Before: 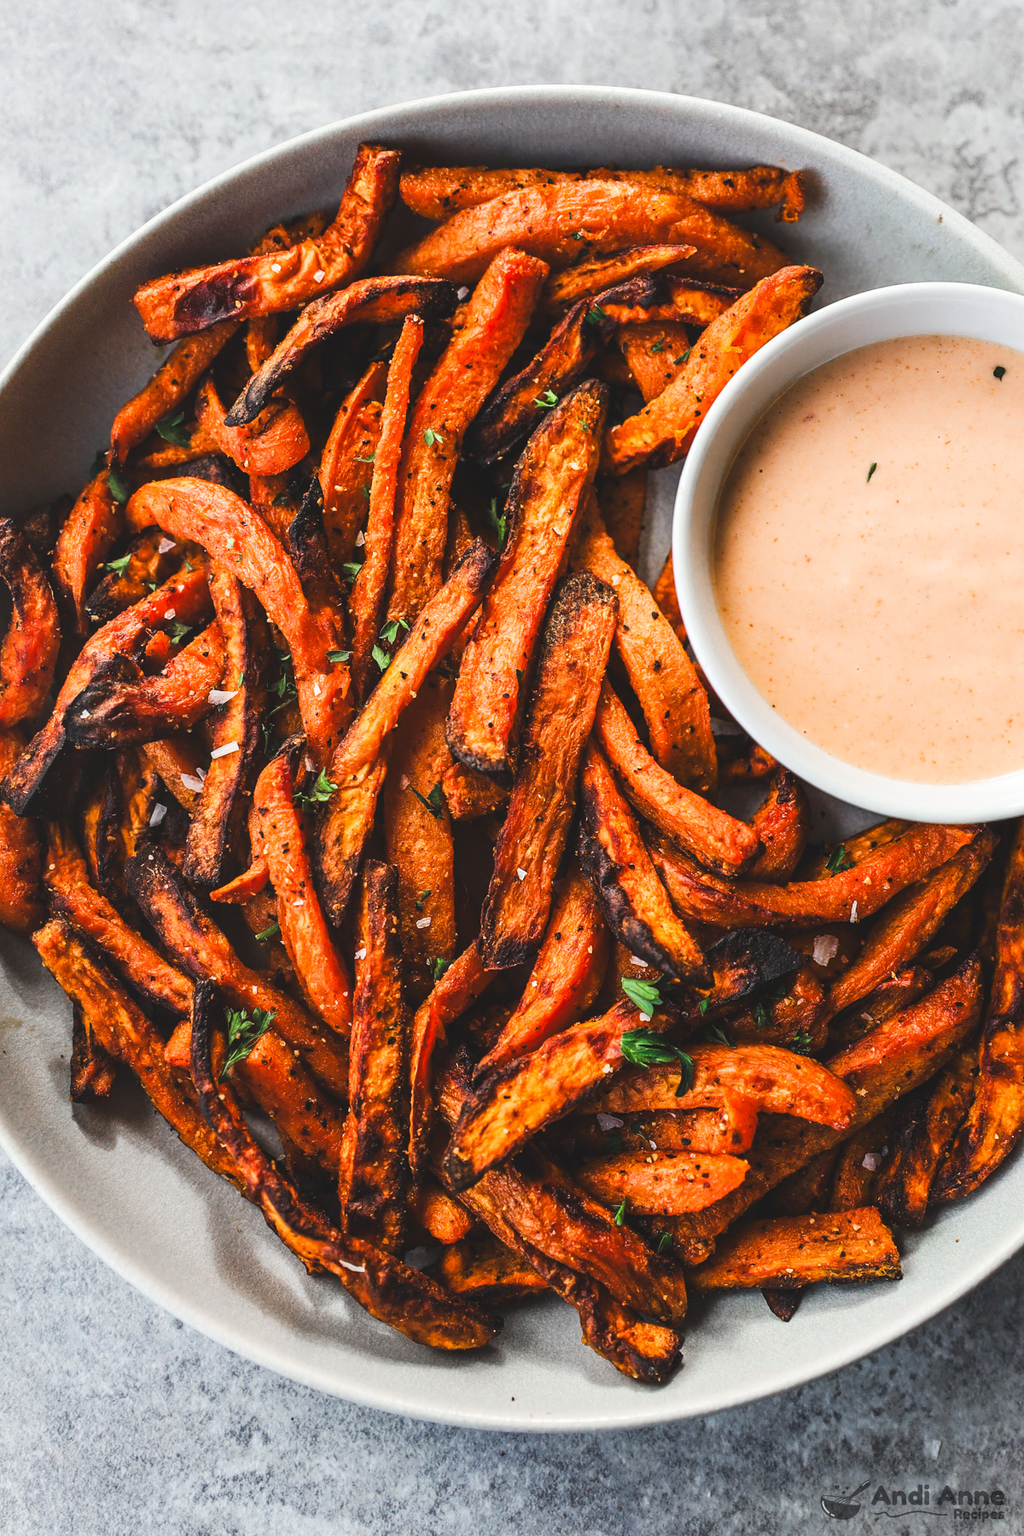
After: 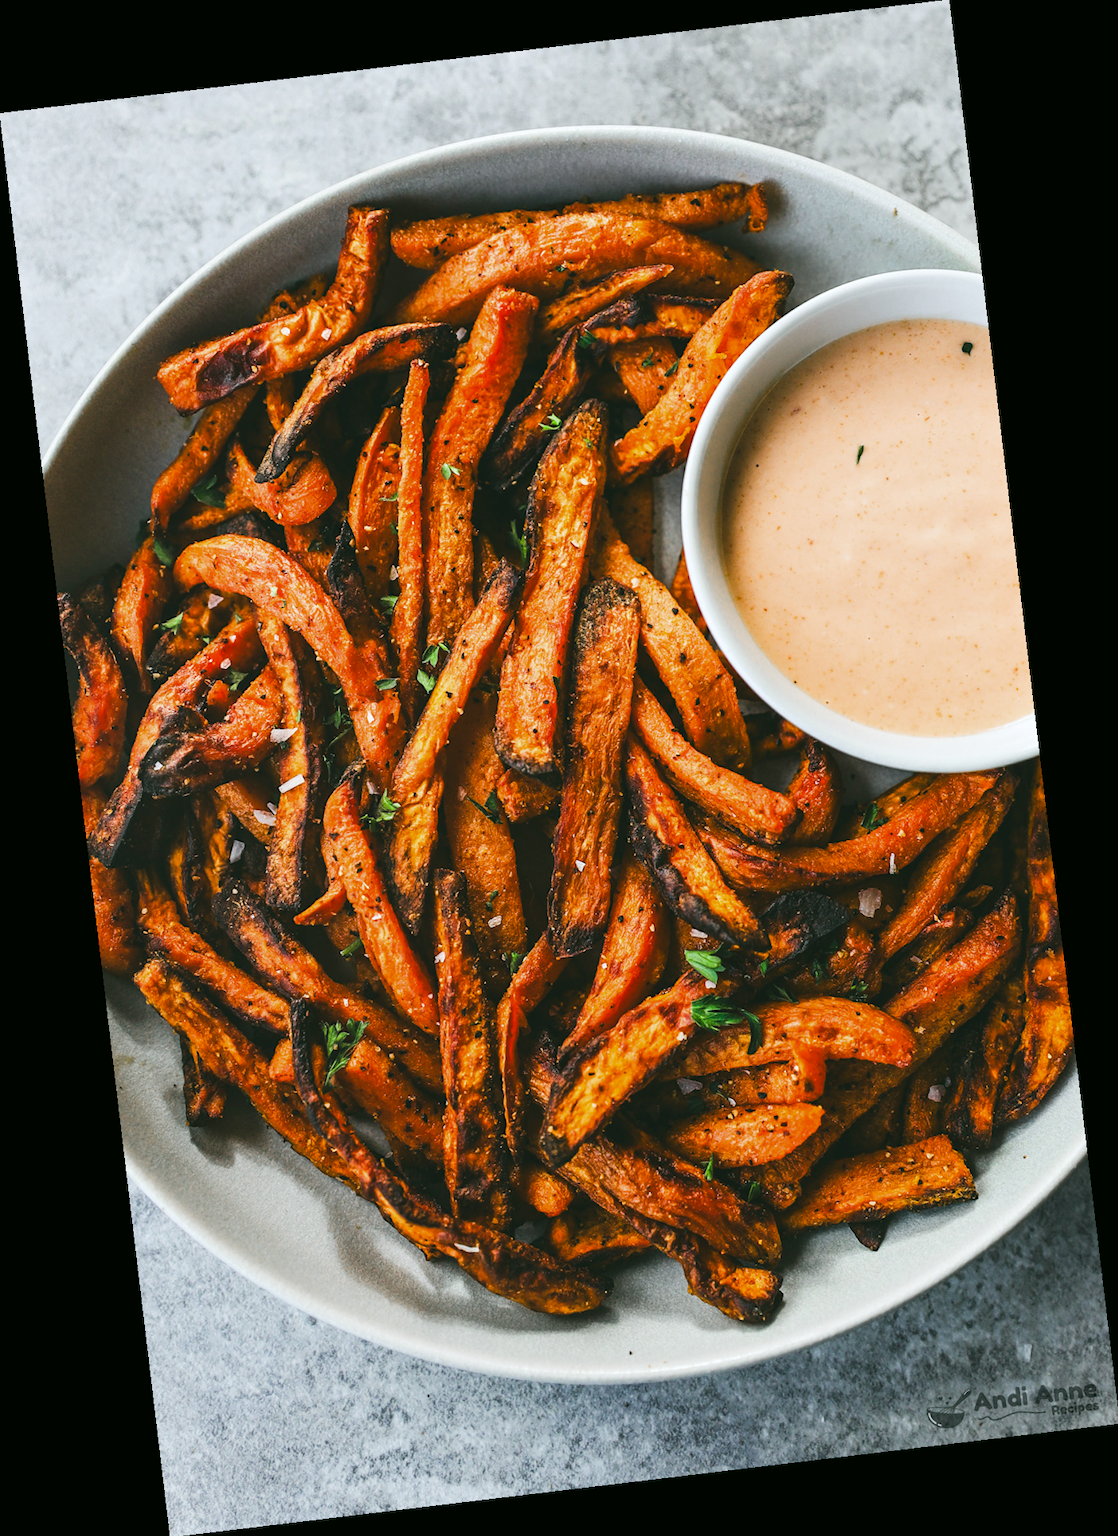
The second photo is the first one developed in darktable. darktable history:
color correction: highlights a* 4.02, highlights b* 4.98, shadows a* -7.55, shadows b* 4.98
white balance: red 0.925, blue 1.046
rotate and perspective: rotation -6.83°, automatic cropping off
tone equalizer: on, module defaults
